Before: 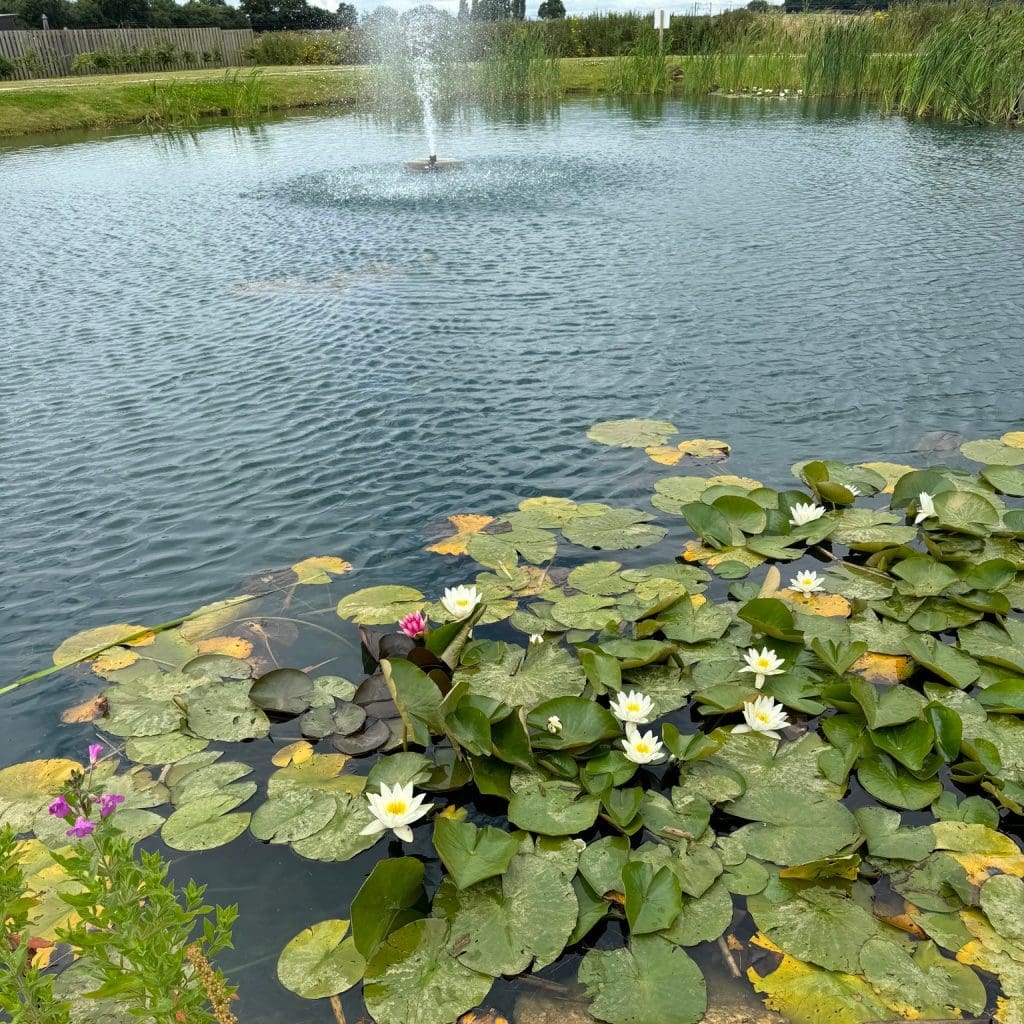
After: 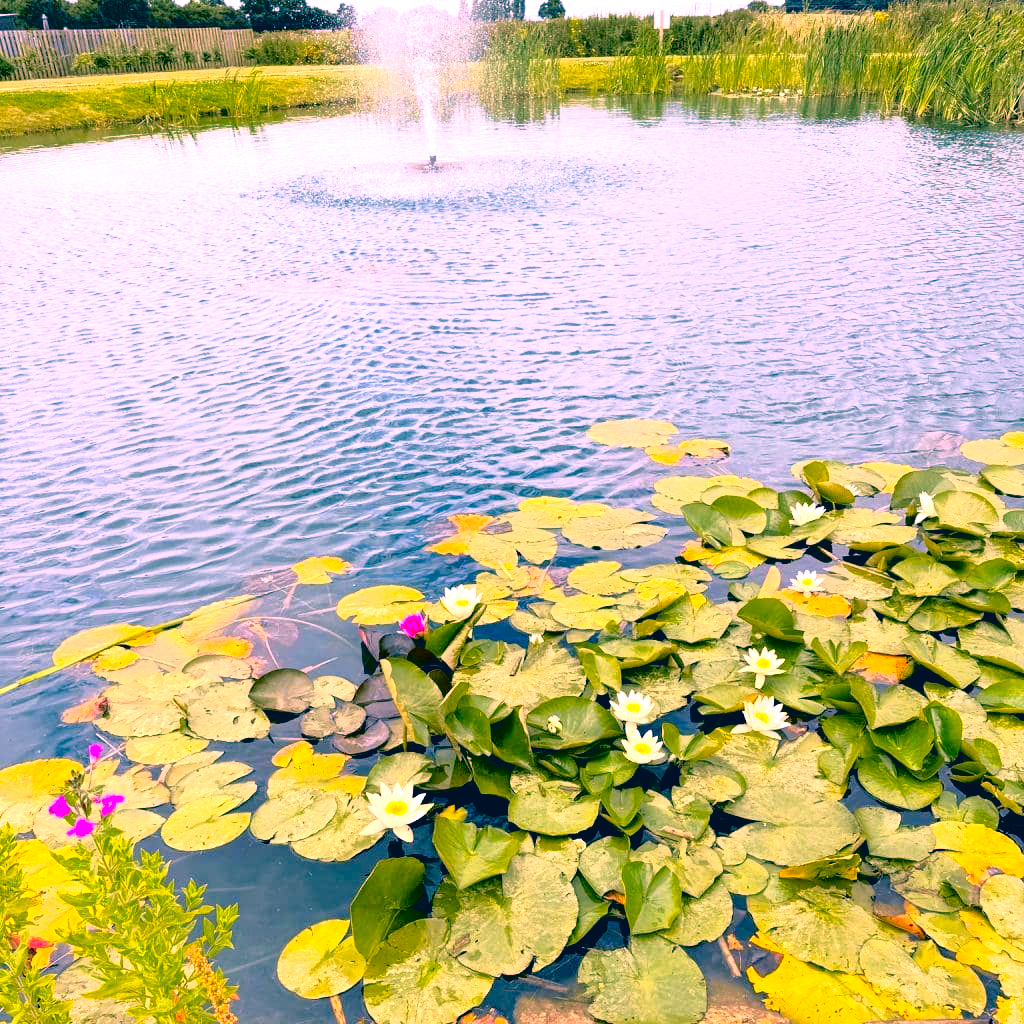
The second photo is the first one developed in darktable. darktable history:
tone curve: curves: ch0 [(0, 0) (0.105, 0.044) (0.195, 0.128) (0.283, 0.283) (0.384, 0.404) (0.485, 0.531) (0.638, 0.681) (0.795, 0.879) (1, 0.977)]; ch1 [(0, 0) (0.161, 0.092) (0.35, 0.33) (0.379, 0.401) (0.456, 0.469) (0.498, 0.503) (0.531, 0.537) (0.596, 0.621) (0.635, 0.671) (1, 1)]; ch2 [(0, 0) (0.371, 0.362) (0.437, 0.437) (0.483, 0.484) (0.53, 0.515) (0.56, 0.58) (0.622, 0.606) (1, 1)], color space Lab, independent channels, preserve colors none
exposure: exposure 0.935 EV, compensate highlight preservation false
color correction: highlights a* 17.03, highlights b* 0.205, shadows a* -15.38, shadows b* -14.56, saturation 1.5
color balance rgb: shadows lift › chroma 2%, shadows lift › hue 217.2°, power › chroma 0.25%, power › hue 60°, highlights gain › chroma 1.5%, highlights gain › hue 309.6°, global offset › luminance -0.5%, perceptual saturation grading › global saturation 15%, global vibrance 20%
